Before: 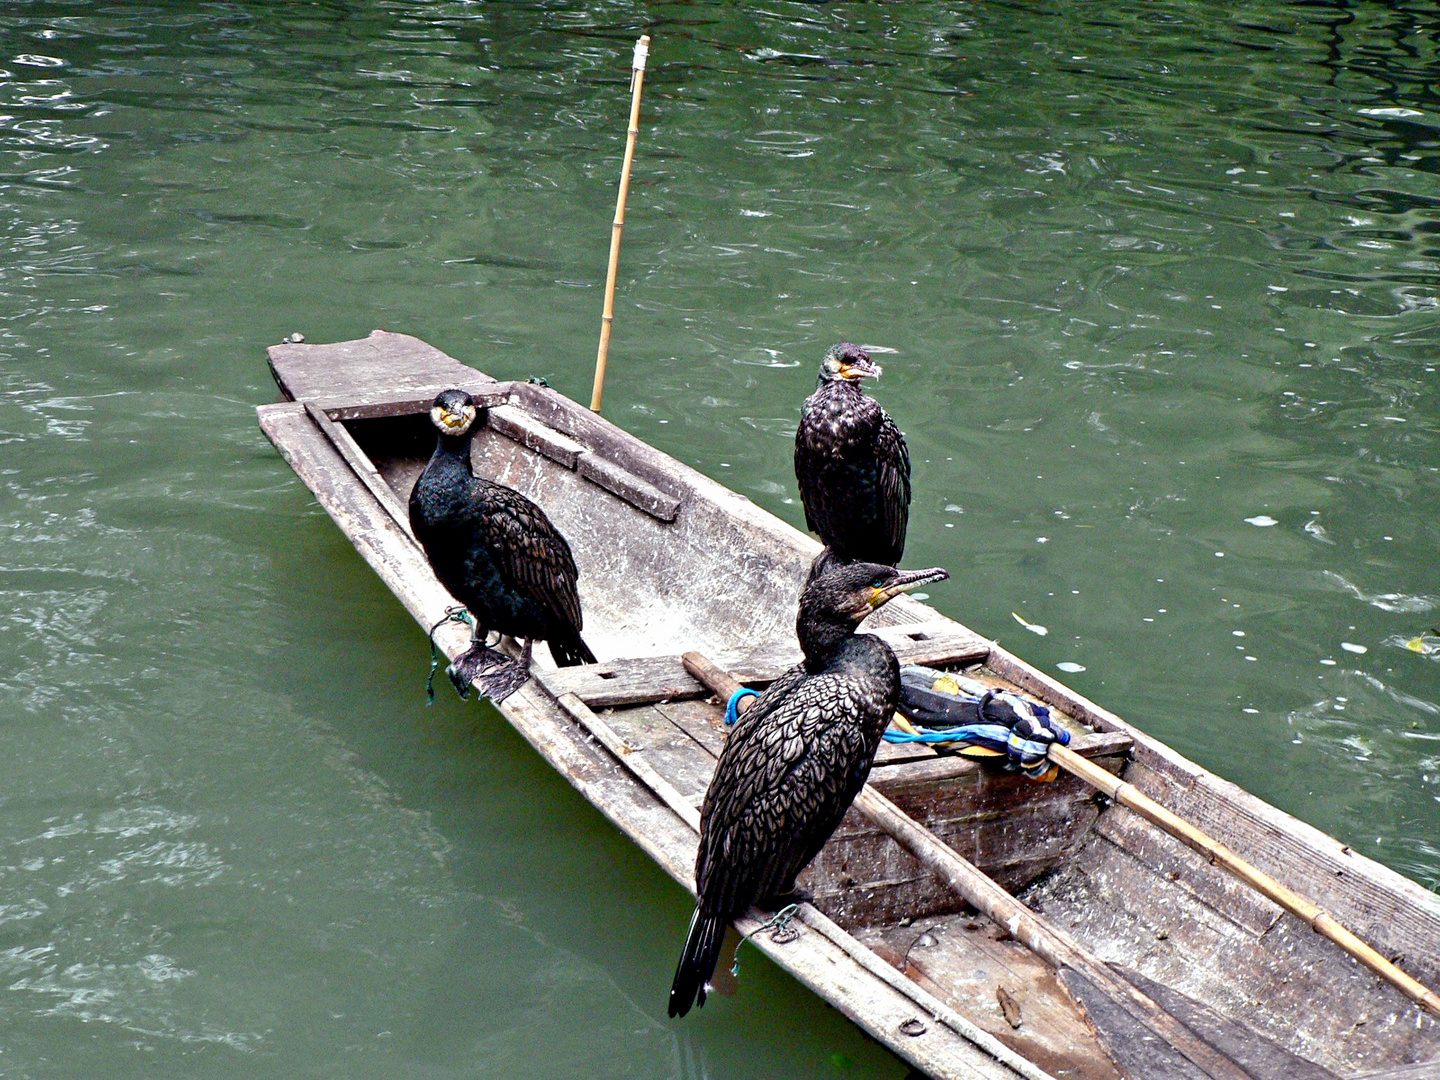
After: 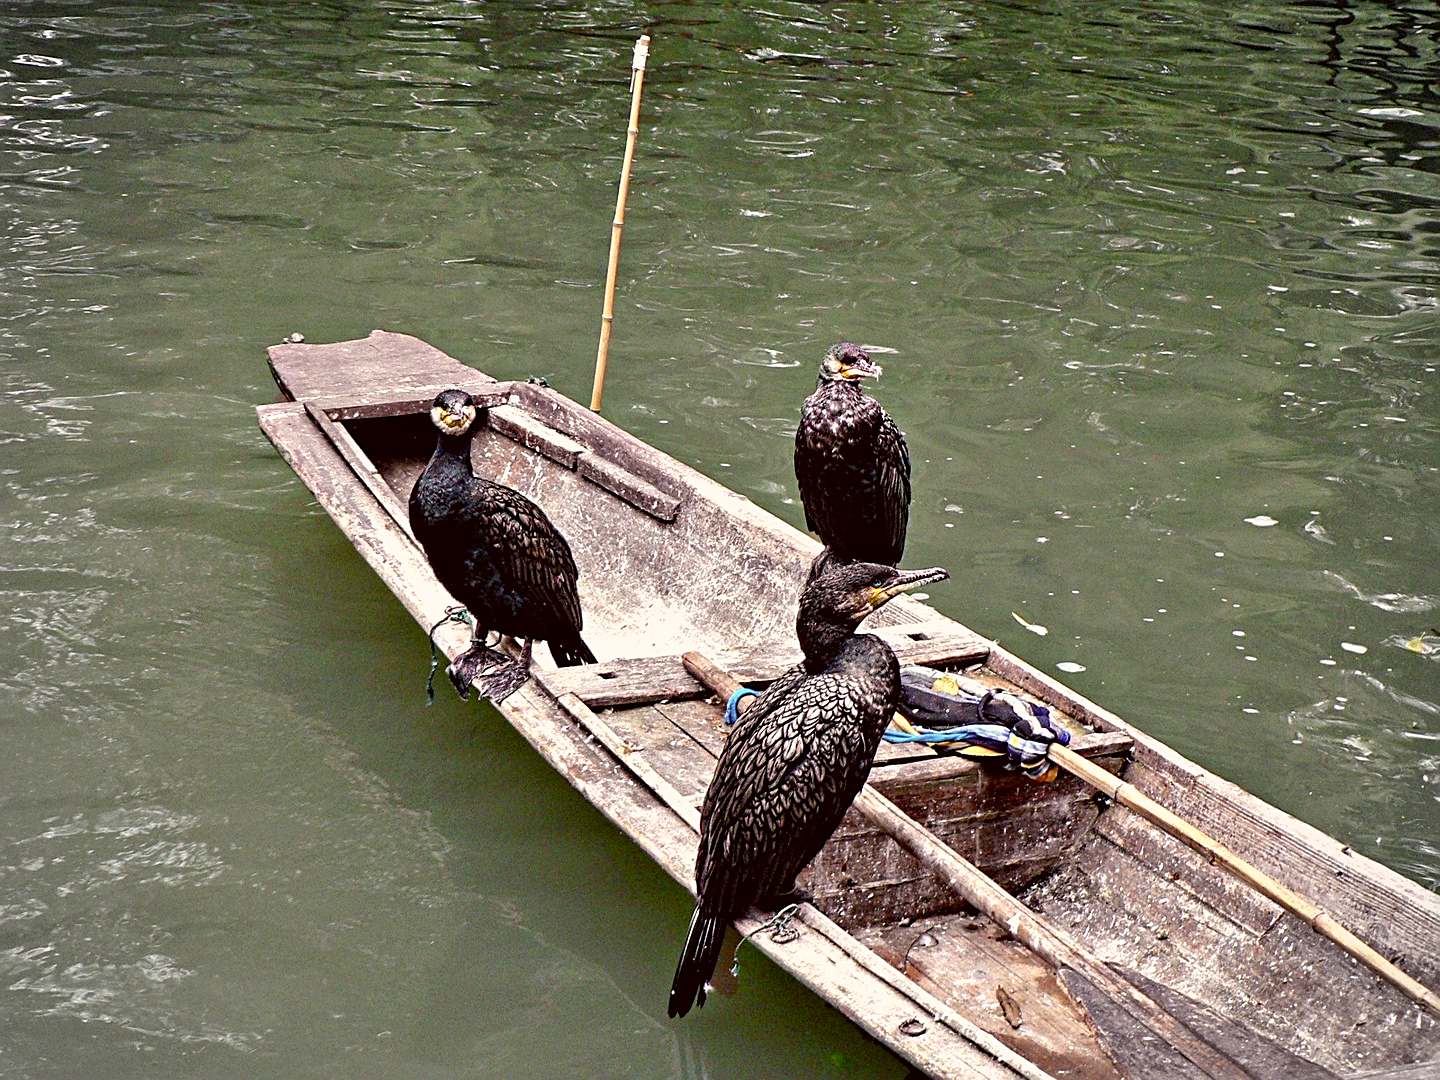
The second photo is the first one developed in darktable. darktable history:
shadows and highlights: soften with gaussian
sharpen: on, module defaults
vignetting: brightness -0.167
color correction: highlights a* 6.27, highlights b* 8.19, shadows a* 5.94, shadows b* 7.23, saturation 0.9
